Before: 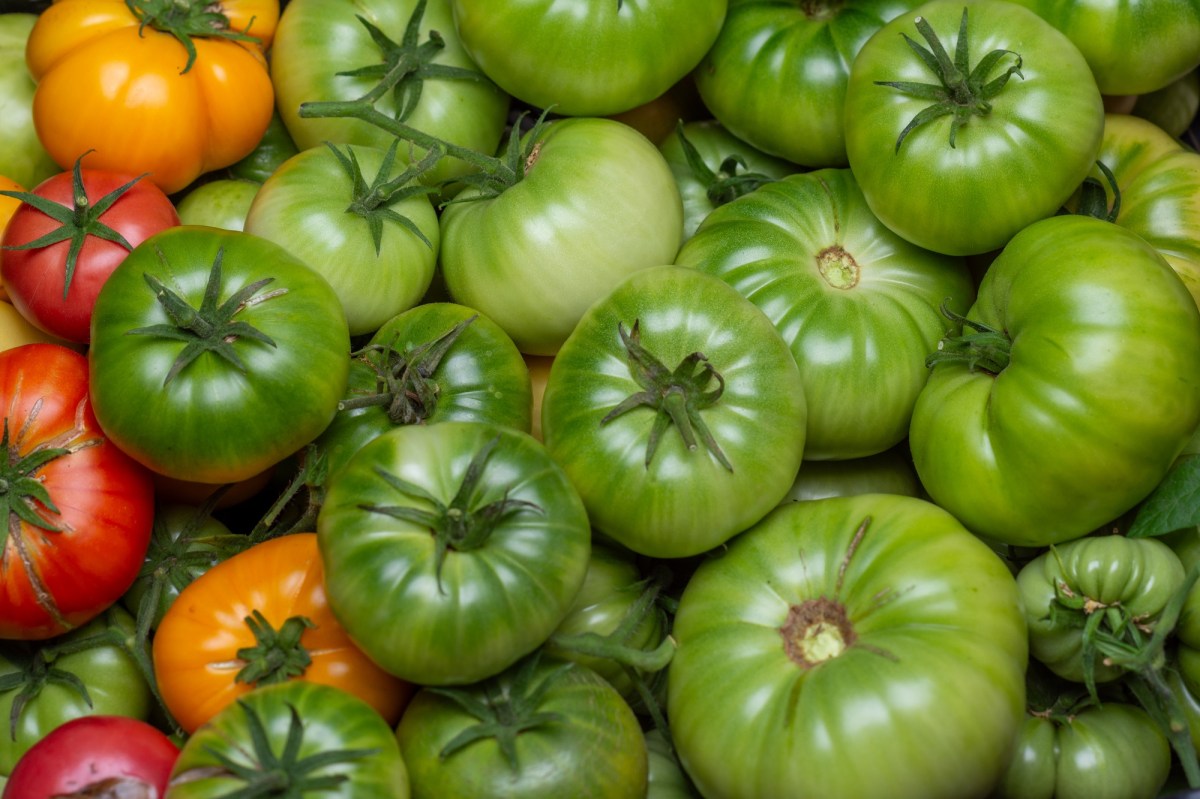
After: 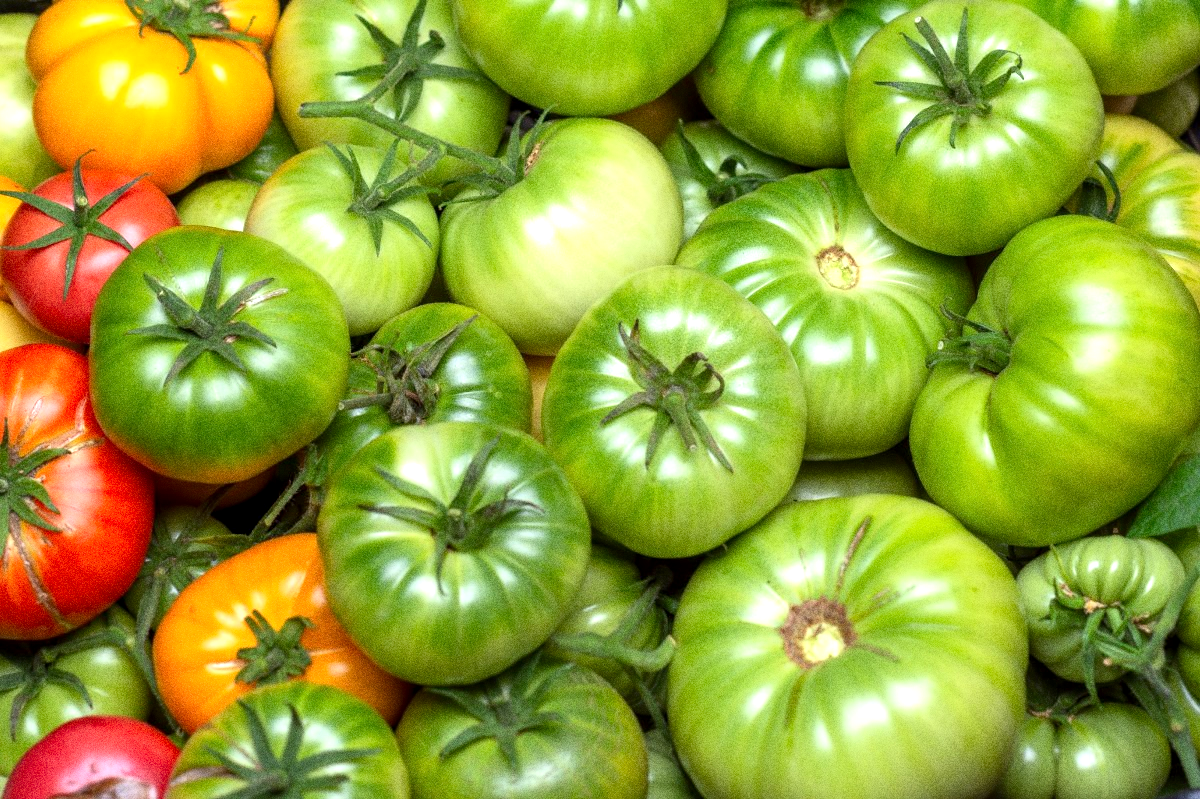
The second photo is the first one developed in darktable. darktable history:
exposure: black level correction 0.001, exposure 1 EV, compensate highlight preservation false
grain: coarseness 0.09 ISO, strength 40%
